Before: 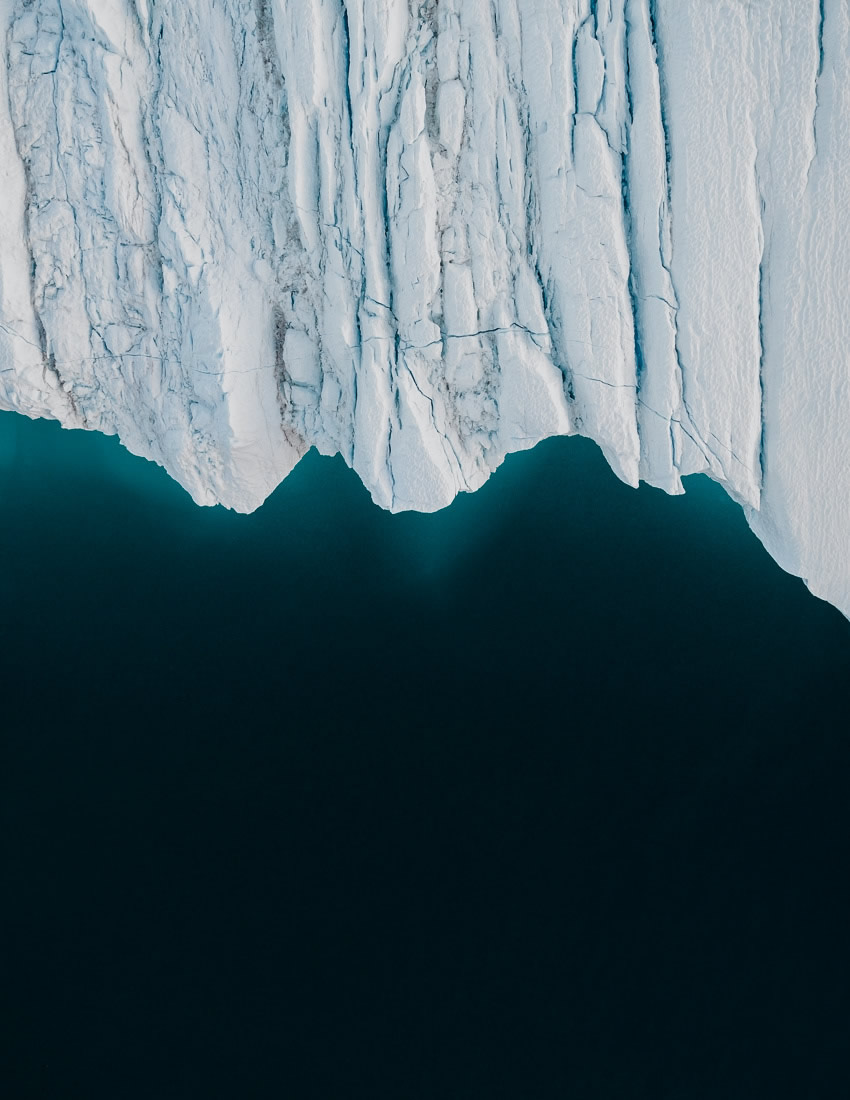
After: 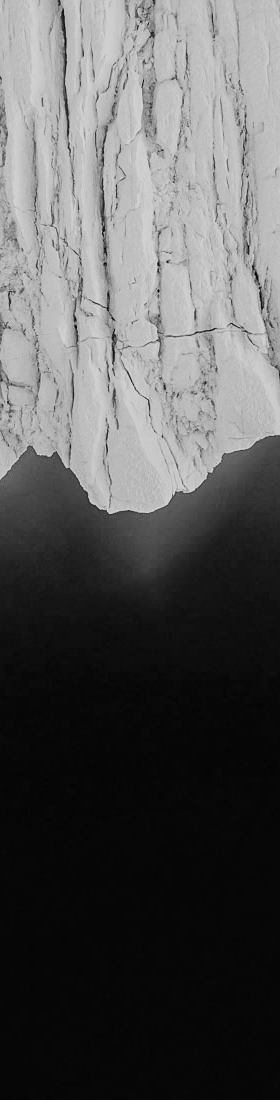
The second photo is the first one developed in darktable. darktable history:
filmic rgb: black relative exposure -7.65 EV, white relative exposure 4.56 EV, threshold 5.99 EV, hardness 3.61, color science v6 (2022), enable highlight reconstruction true
exposure: exposure 0.208 EV, compensate exposure bias true, compensate highlight preservation false
color balance rgb: linear chroma grading › highlights 99.583%, linear chroma grading › global chroma 24.068%, perceptual saturation grading › global saturation 20%, perceptual saturation grading › highlights -25.44%, perceptual saturation grading › shadows 49.384%, global vibrance 9.812%
crop: left 33.386%, right 33.642%
local contrast: on, module defaults
sharpen: amount 0.204
color calibration: output gray [0.253, 0.26, 0.487, 0], illuminant same as pipeline (D50), adaptation none (bypass), x 0.334, y 0.334, temperature 5022.96 K
